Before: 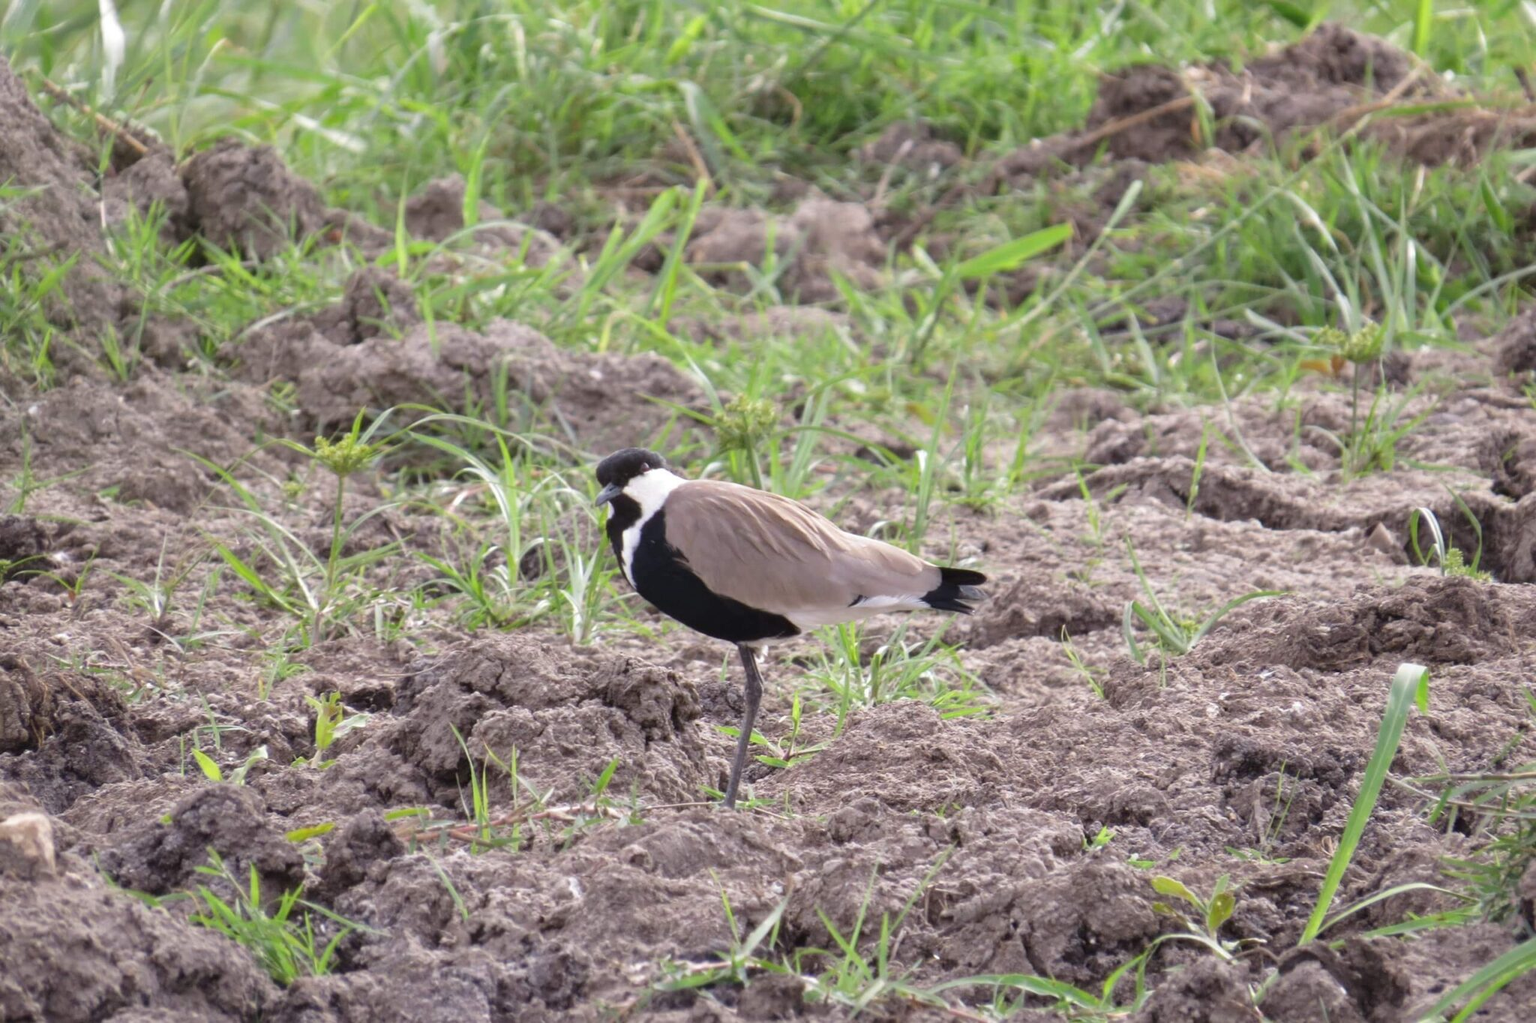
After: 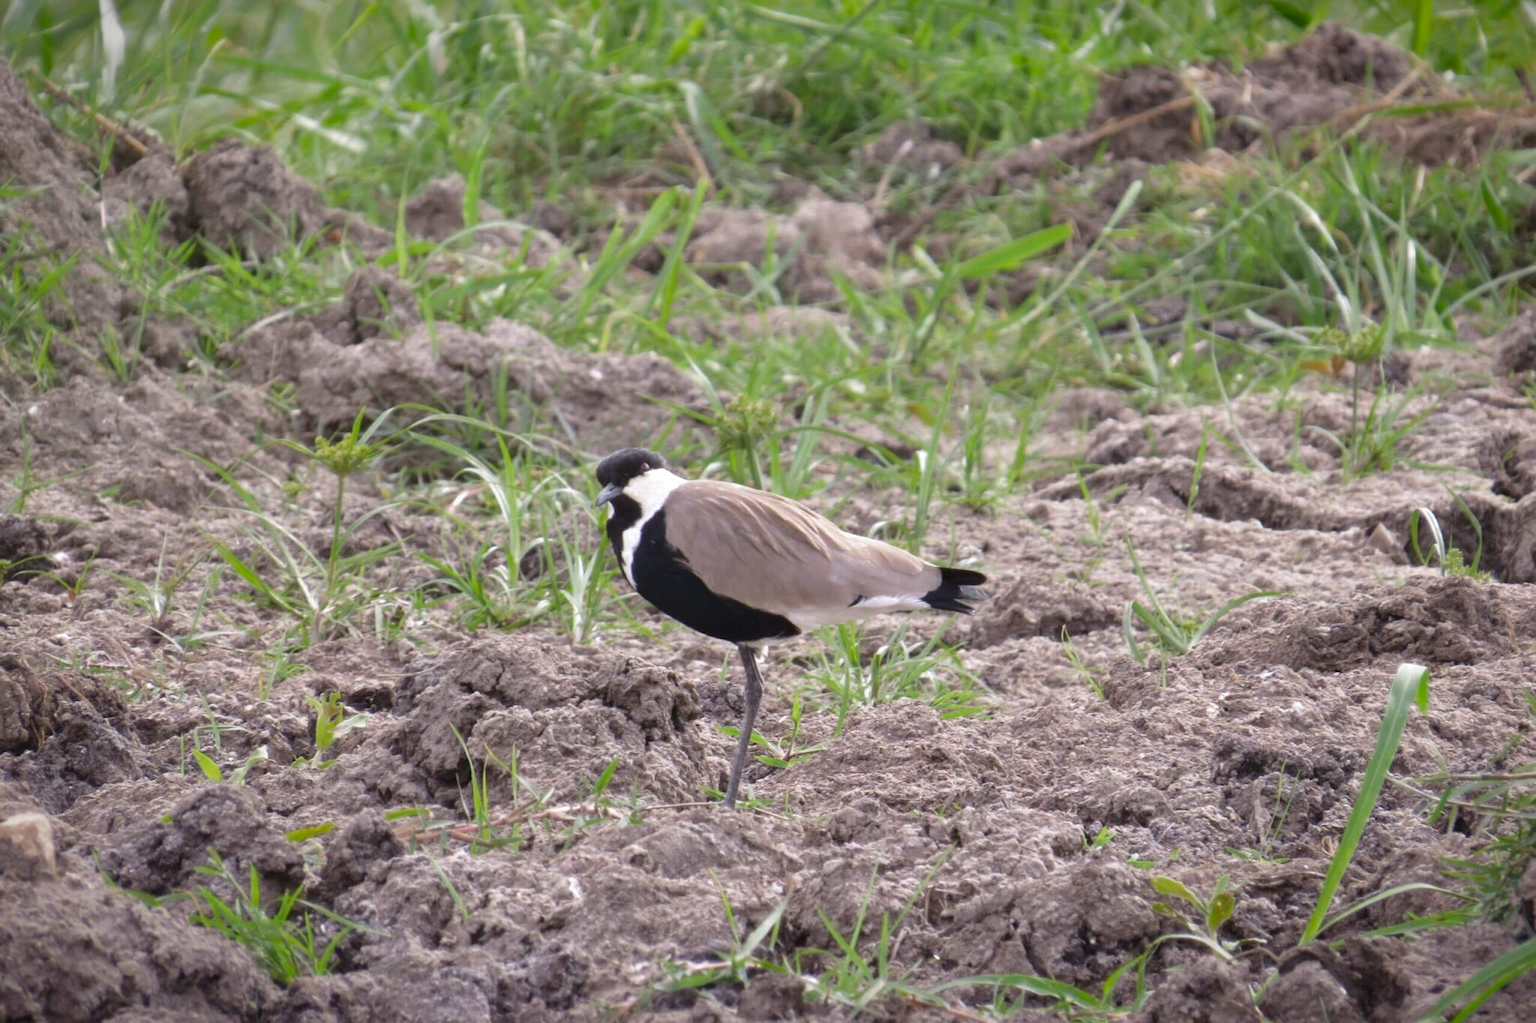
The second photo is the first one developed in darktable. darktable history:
vignetting: fall-off start 98.29%, fall-off radius 100%, brightness -1, saturation 0.5, width/height ratio 1.428
color zones: curves: ch0 [(0.203, 0.433) (0.607, 0.517) (0.697, 0.696) (0.705, 0.897)]
